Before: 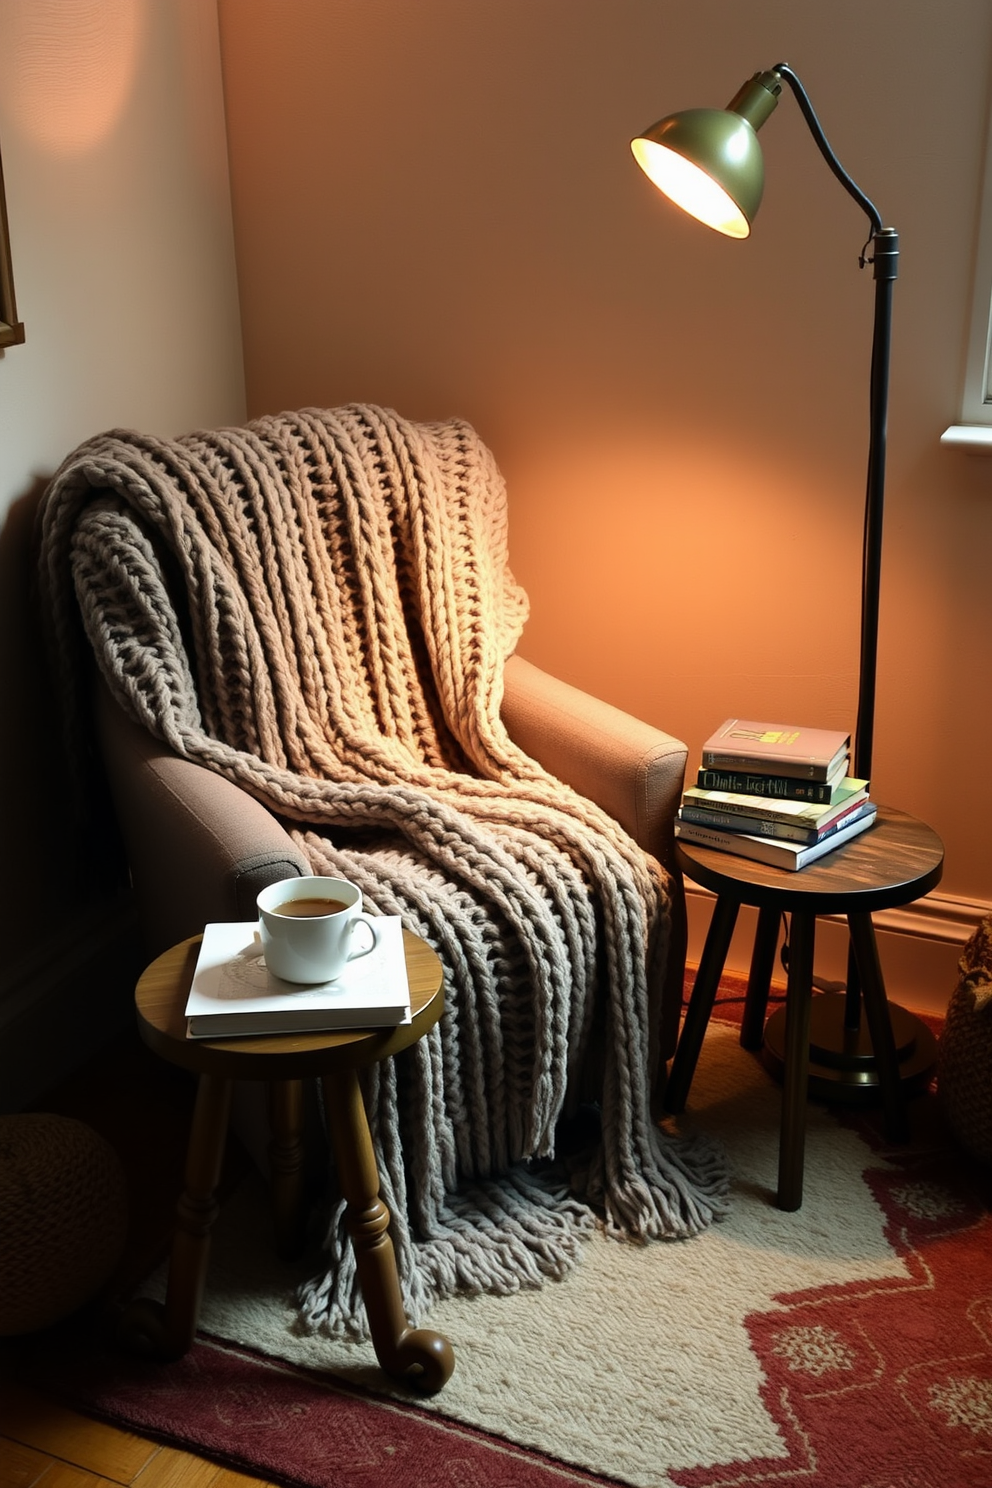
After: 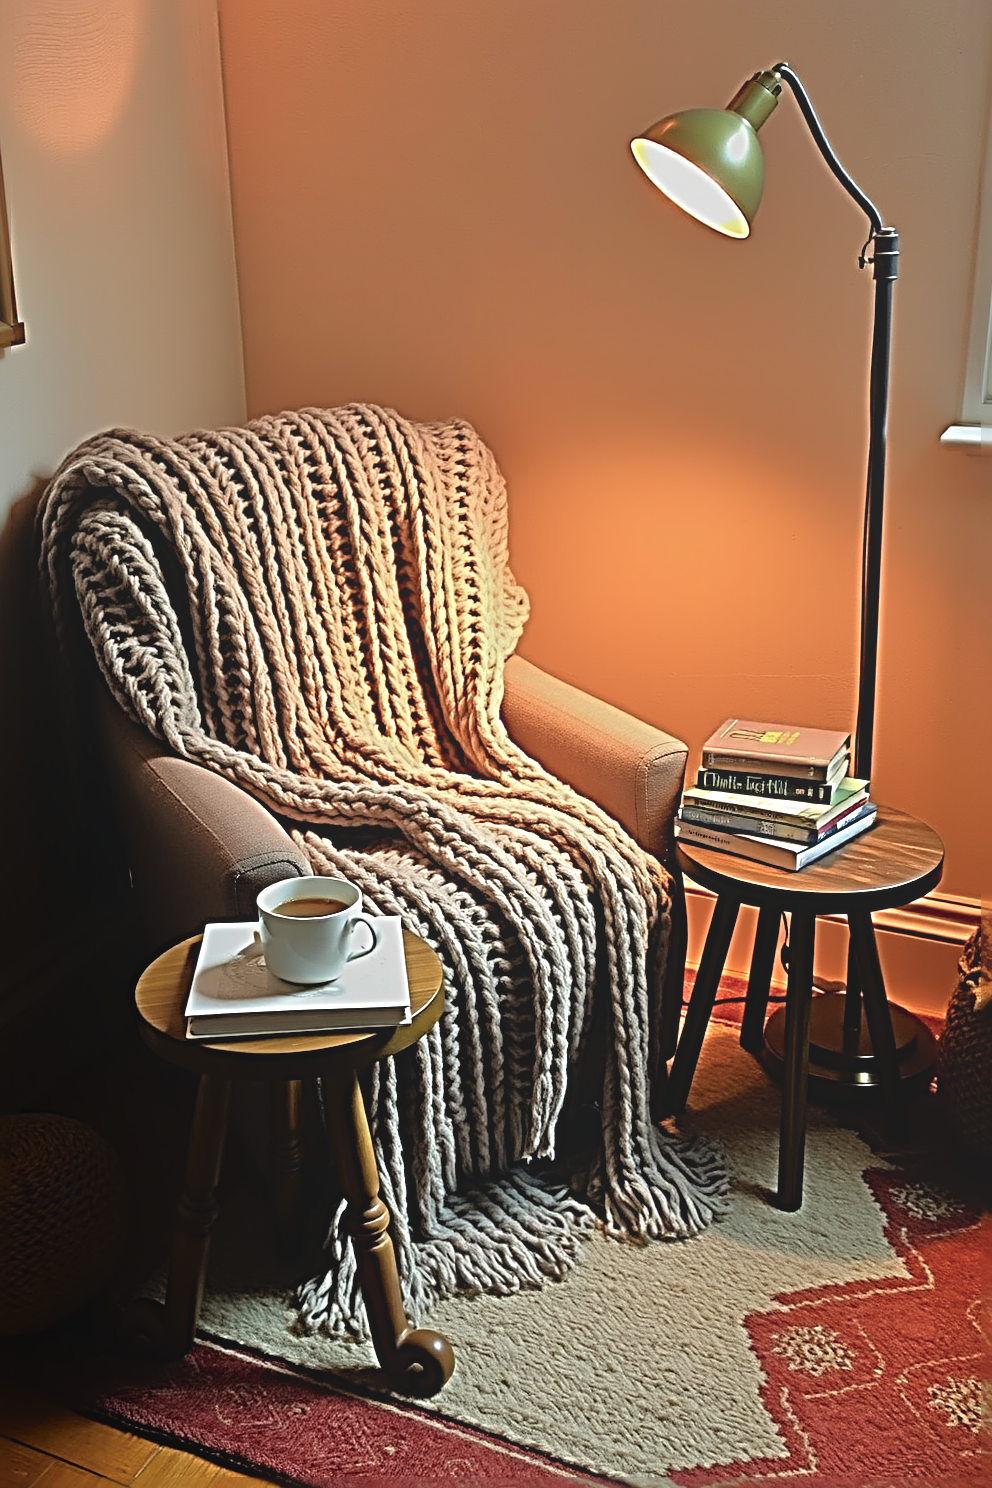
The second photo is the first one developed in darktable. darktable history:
color balance rgb: power › chroma 0.328%, power › hue 22.92°, linear chroma grading › global chroma 41.605%, perceptual saturation grading › global saturation -32.269%
tone equalizer: -7 EV 0.155 EV, -6 EV 0.604 EV, -5 EV 1.19 EV, -4 EV 1.31 EV, -3 EV 1.18 EV, -2 EV 0.6 EV, -1 EV 0.147 EV
sharpen: radius 4.038, amount 1.998
local contrast: detail 70%
